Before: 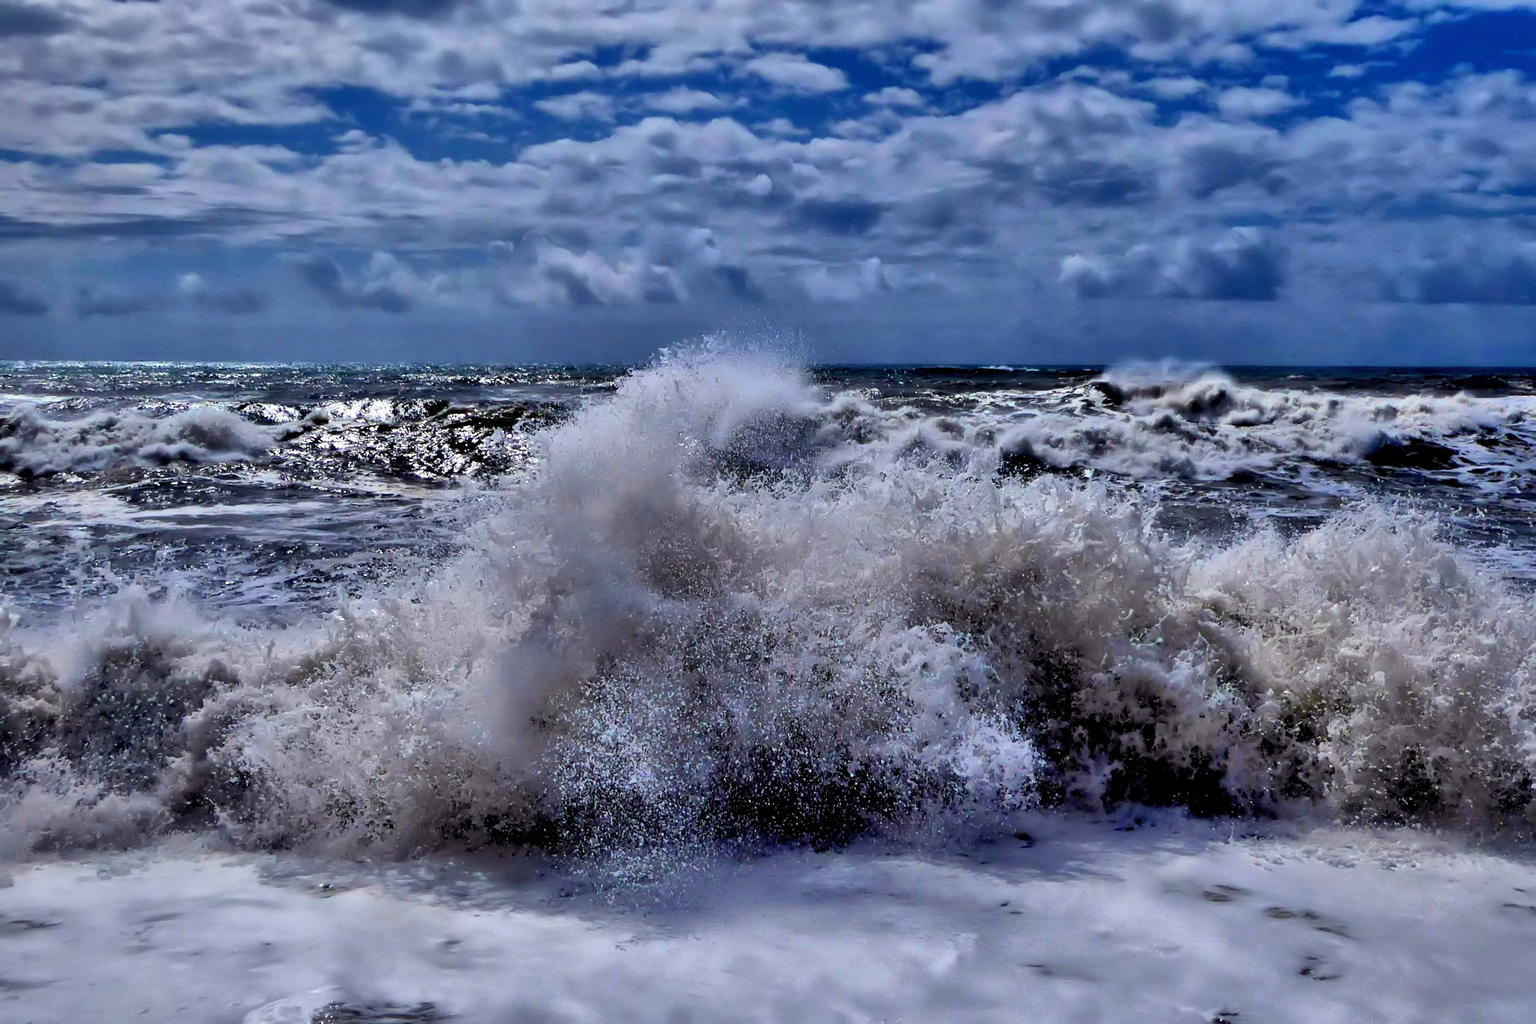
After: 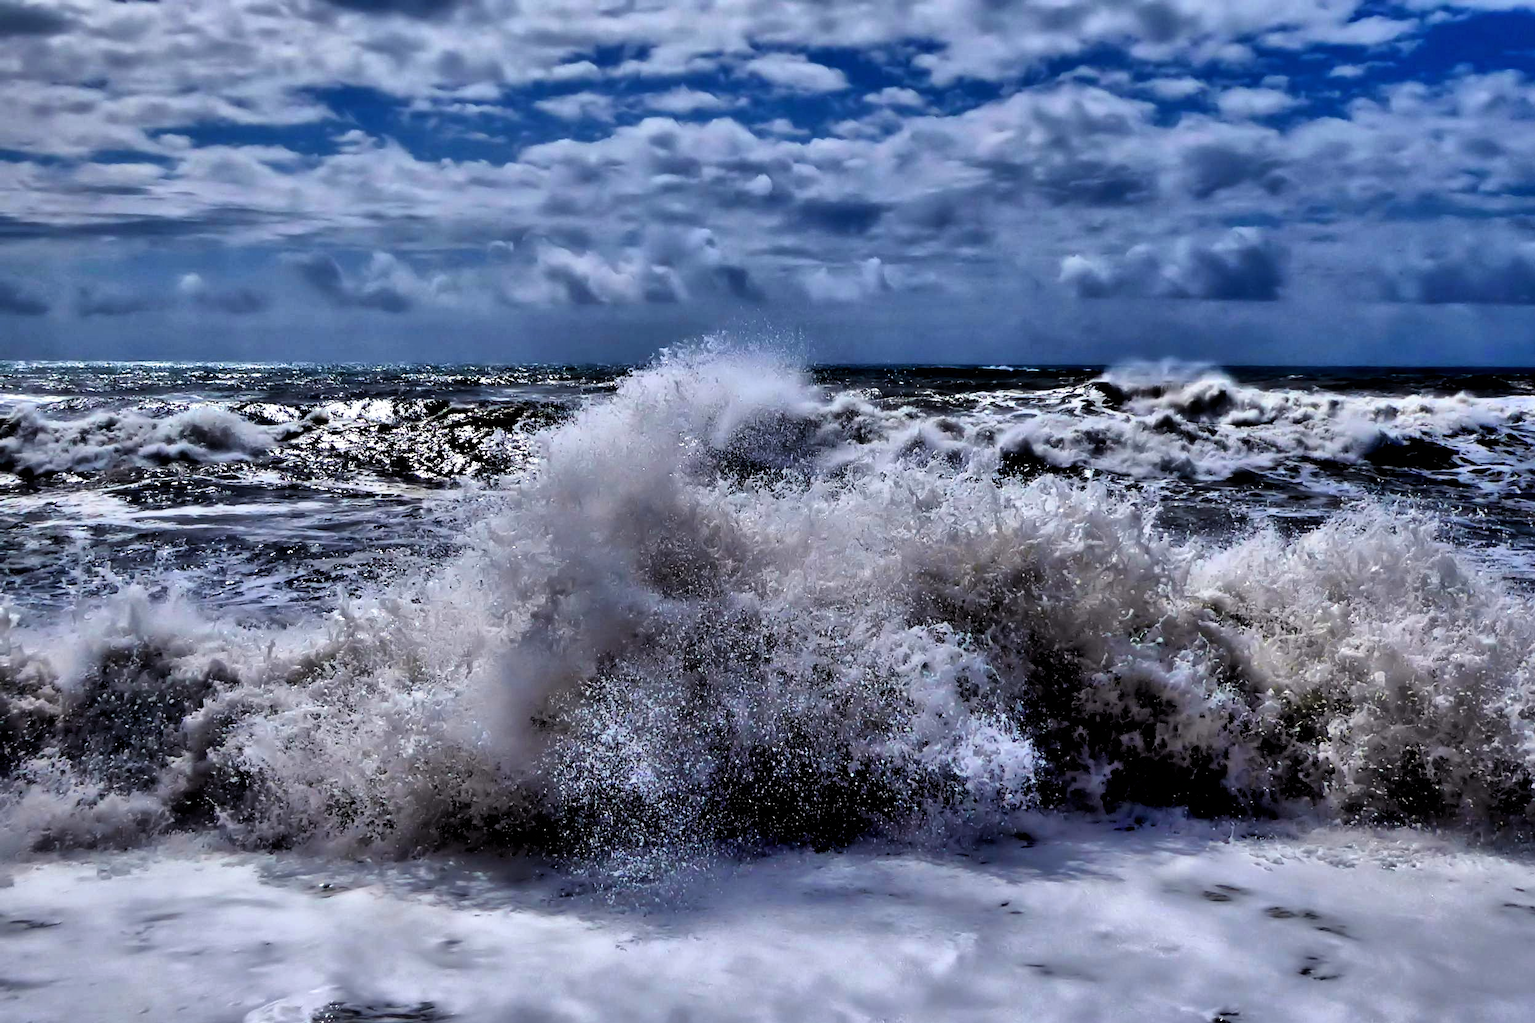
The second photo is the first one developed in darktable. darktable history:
filmic rgb: black relative exposure -8.24 EV, white relative exposure 2.2 EV, target white luminance 99.931%, hardness 7.16, latitude 75.34%, contrast 1.32, highlights saturation mix -2.08%, shadows ↔ highlights balance 29.72%
